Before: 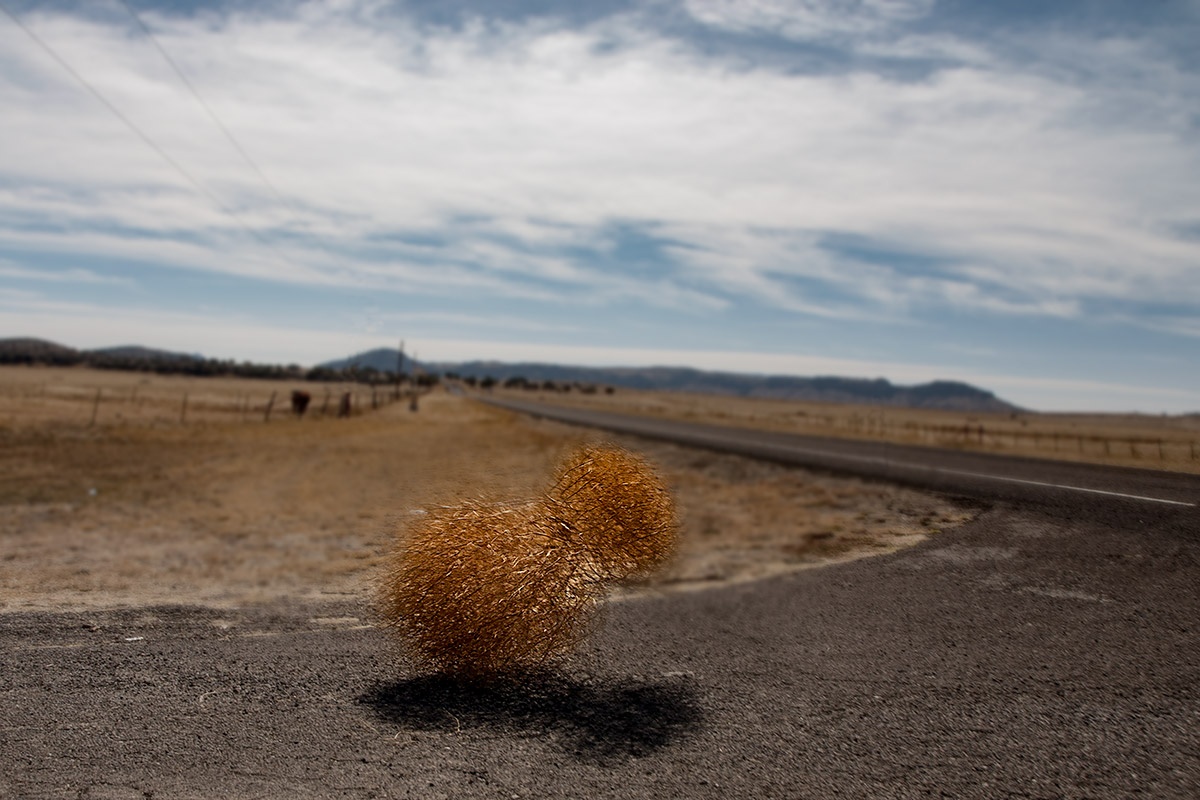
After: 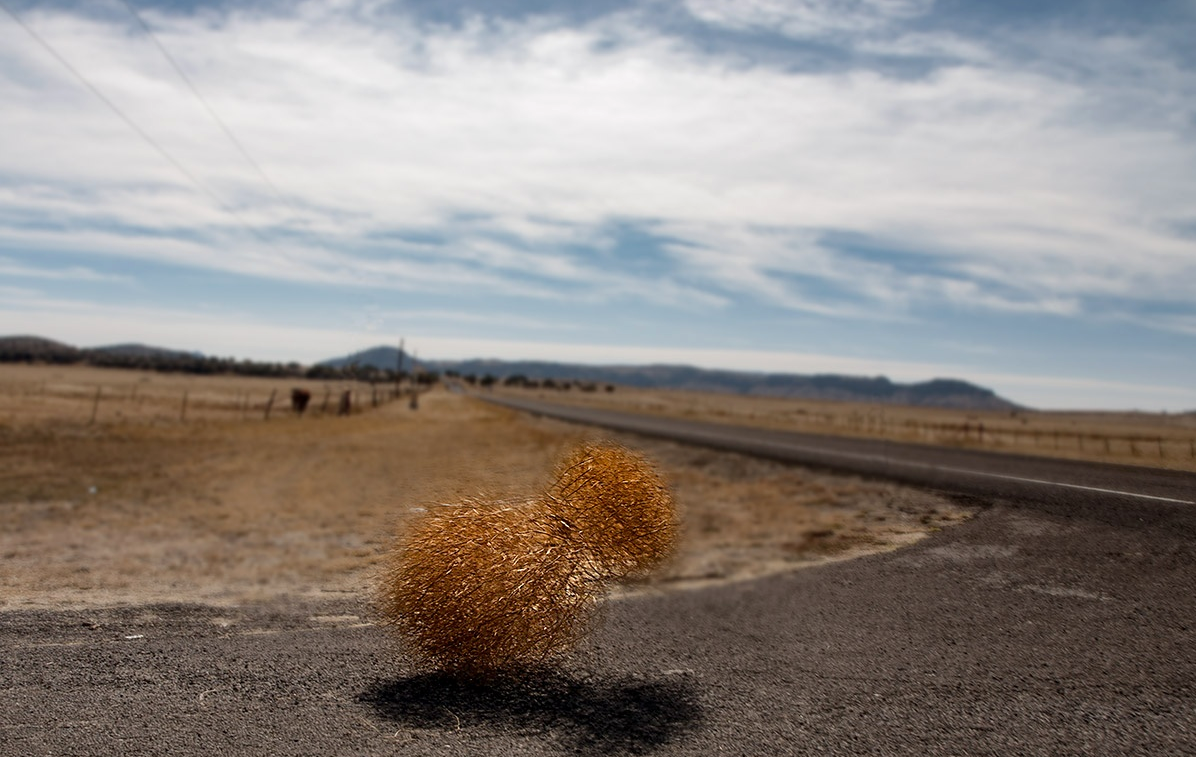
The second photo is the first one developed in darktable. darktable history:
exposure: exposure 0.201 EV, compensate exposure bias true, compensate highlight preservation false
crop: top 0.315%, right 0.254%, bottom 5.039%
